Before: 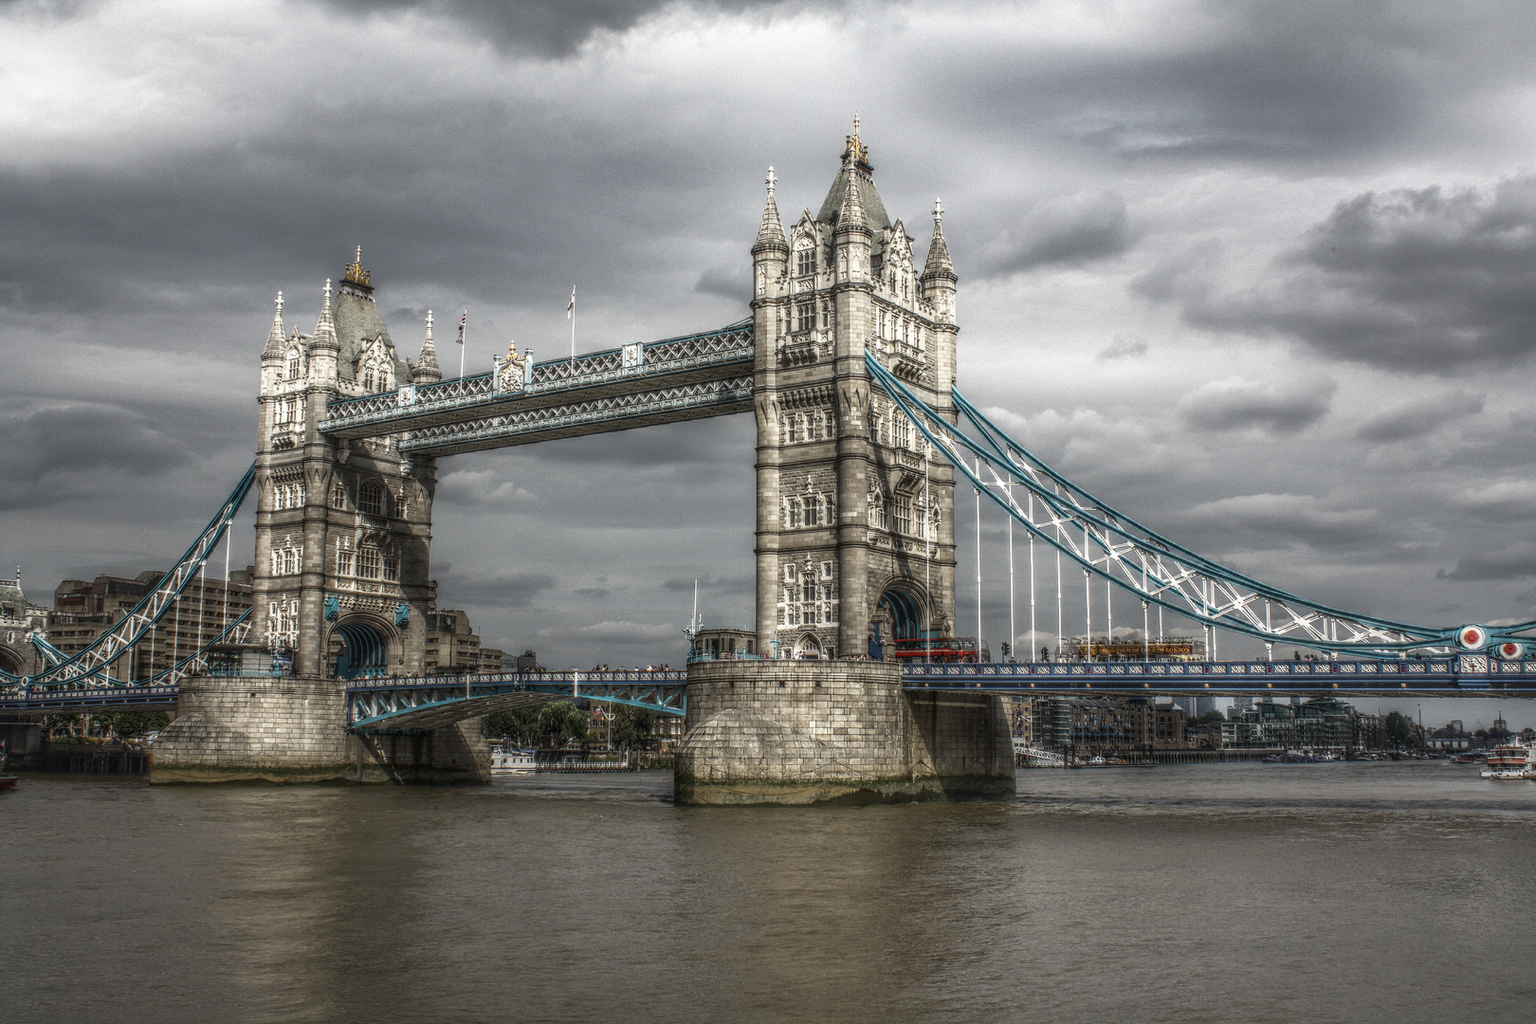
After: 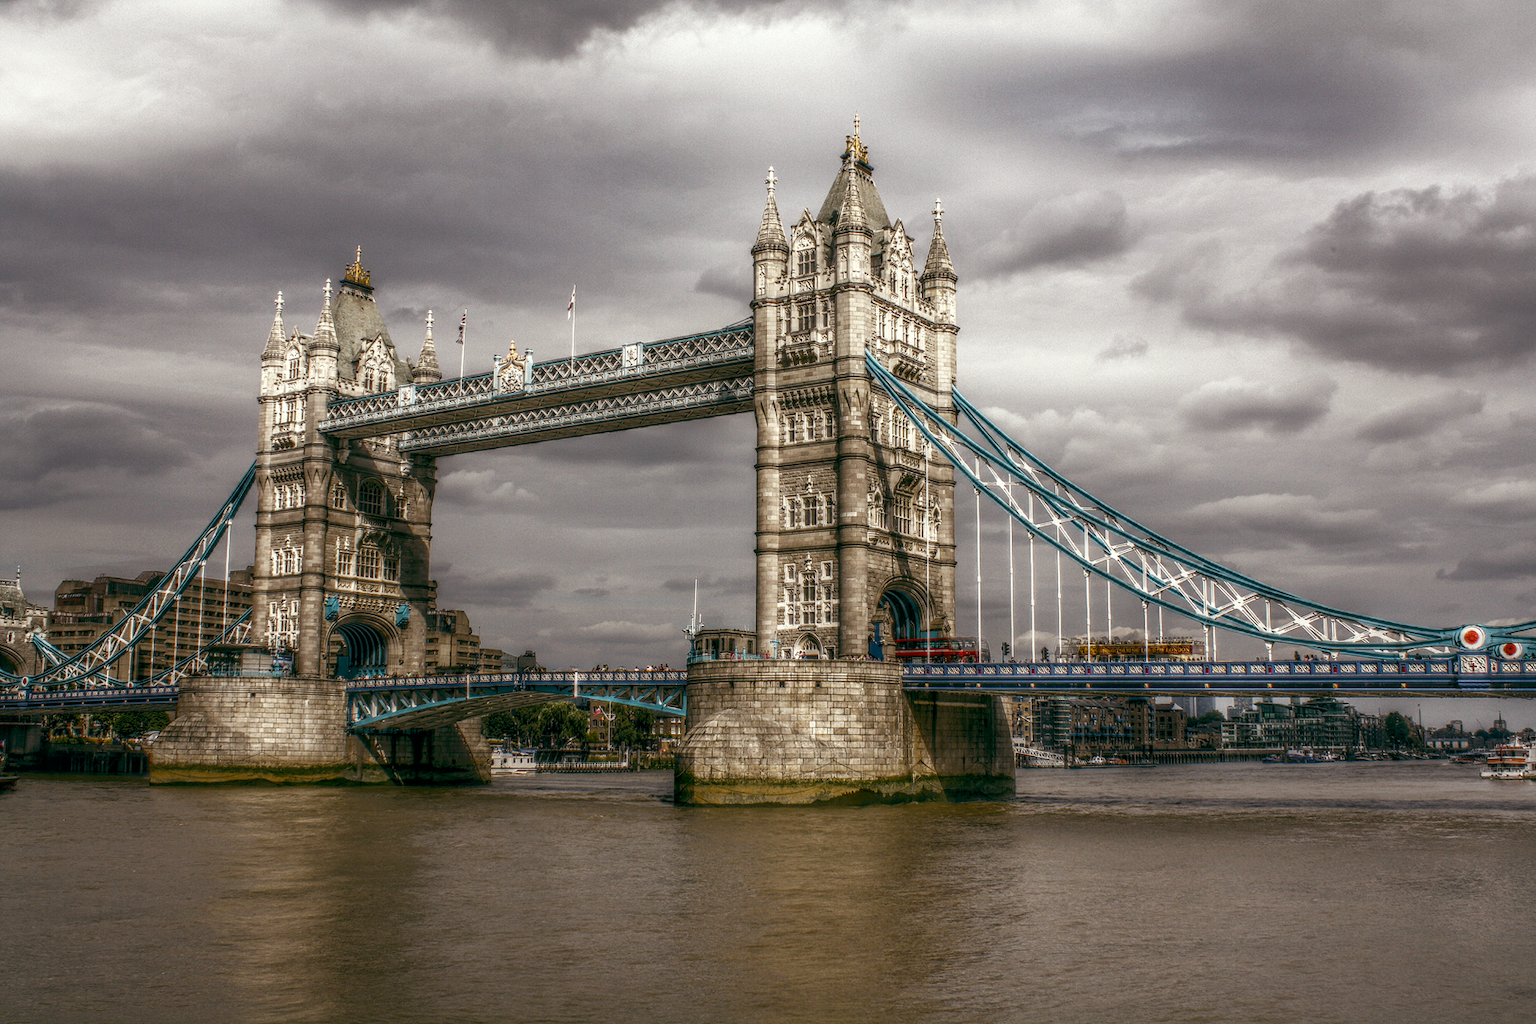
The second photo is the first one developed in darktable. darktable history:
color balance rgb: shadows lift › chroma 2.009%, shadows lift › hue 249.23°, power › chroma 1.532%, power › hue 28.66°, global offset › luminance -0.324%, global offset › chroma 0.117%, global offset › hue 166.22°, perceptual saturation grading › global saturation 43.694%, perceptual saturation grading › highlights -50.221%, perceptual saturation grading › shadows 30.669%
